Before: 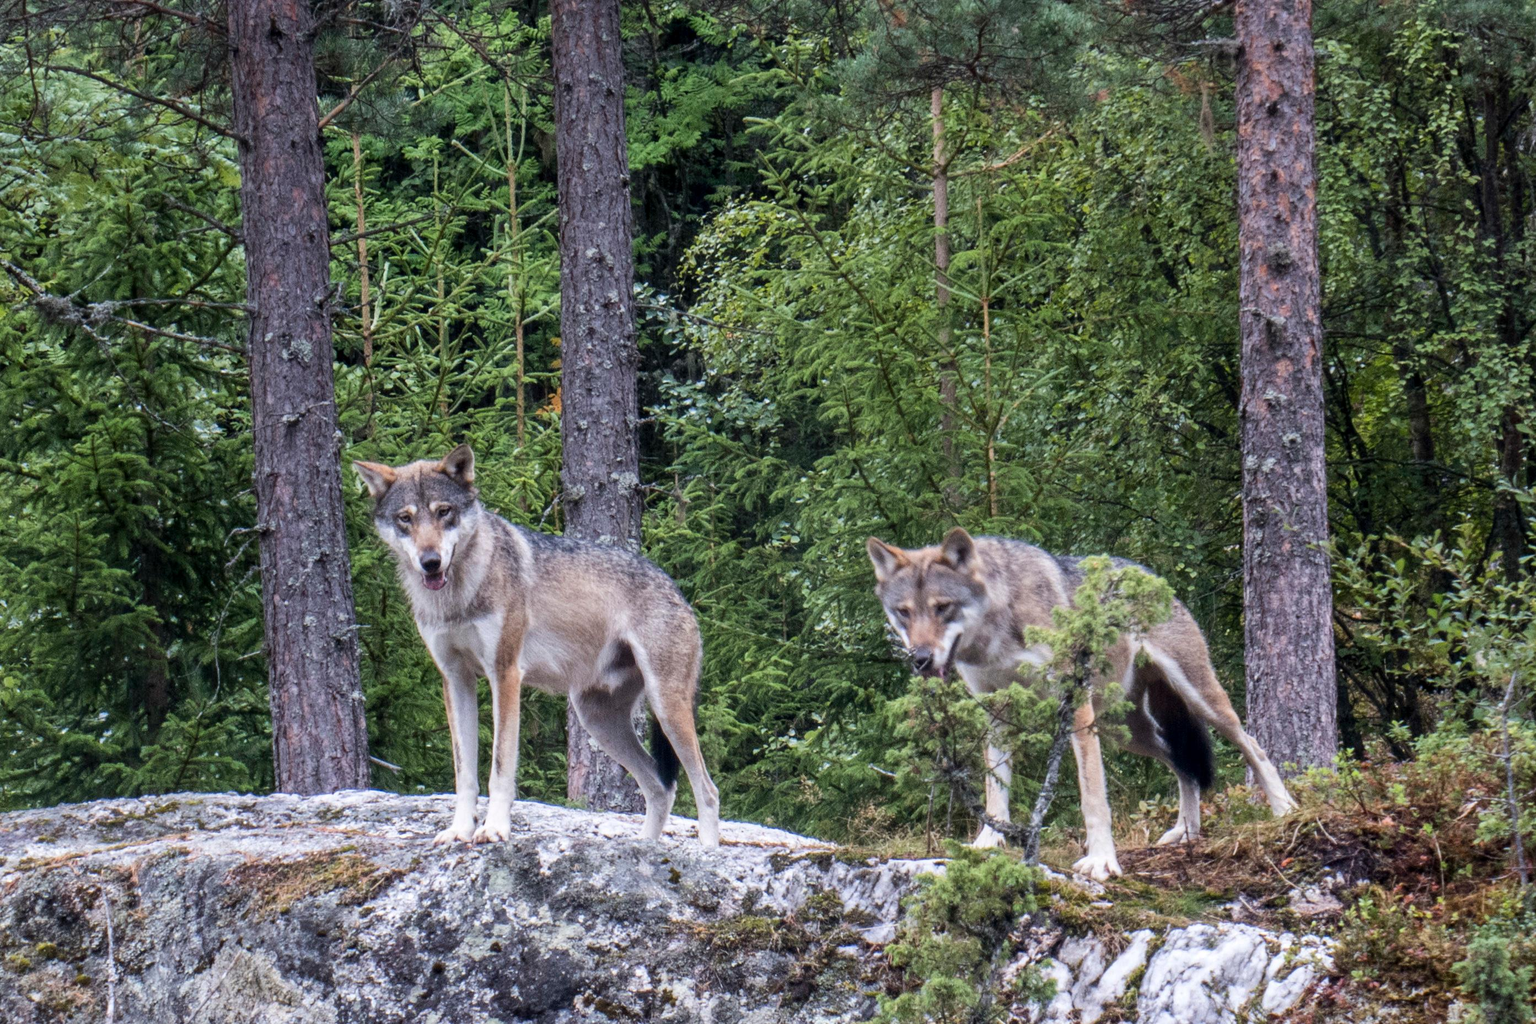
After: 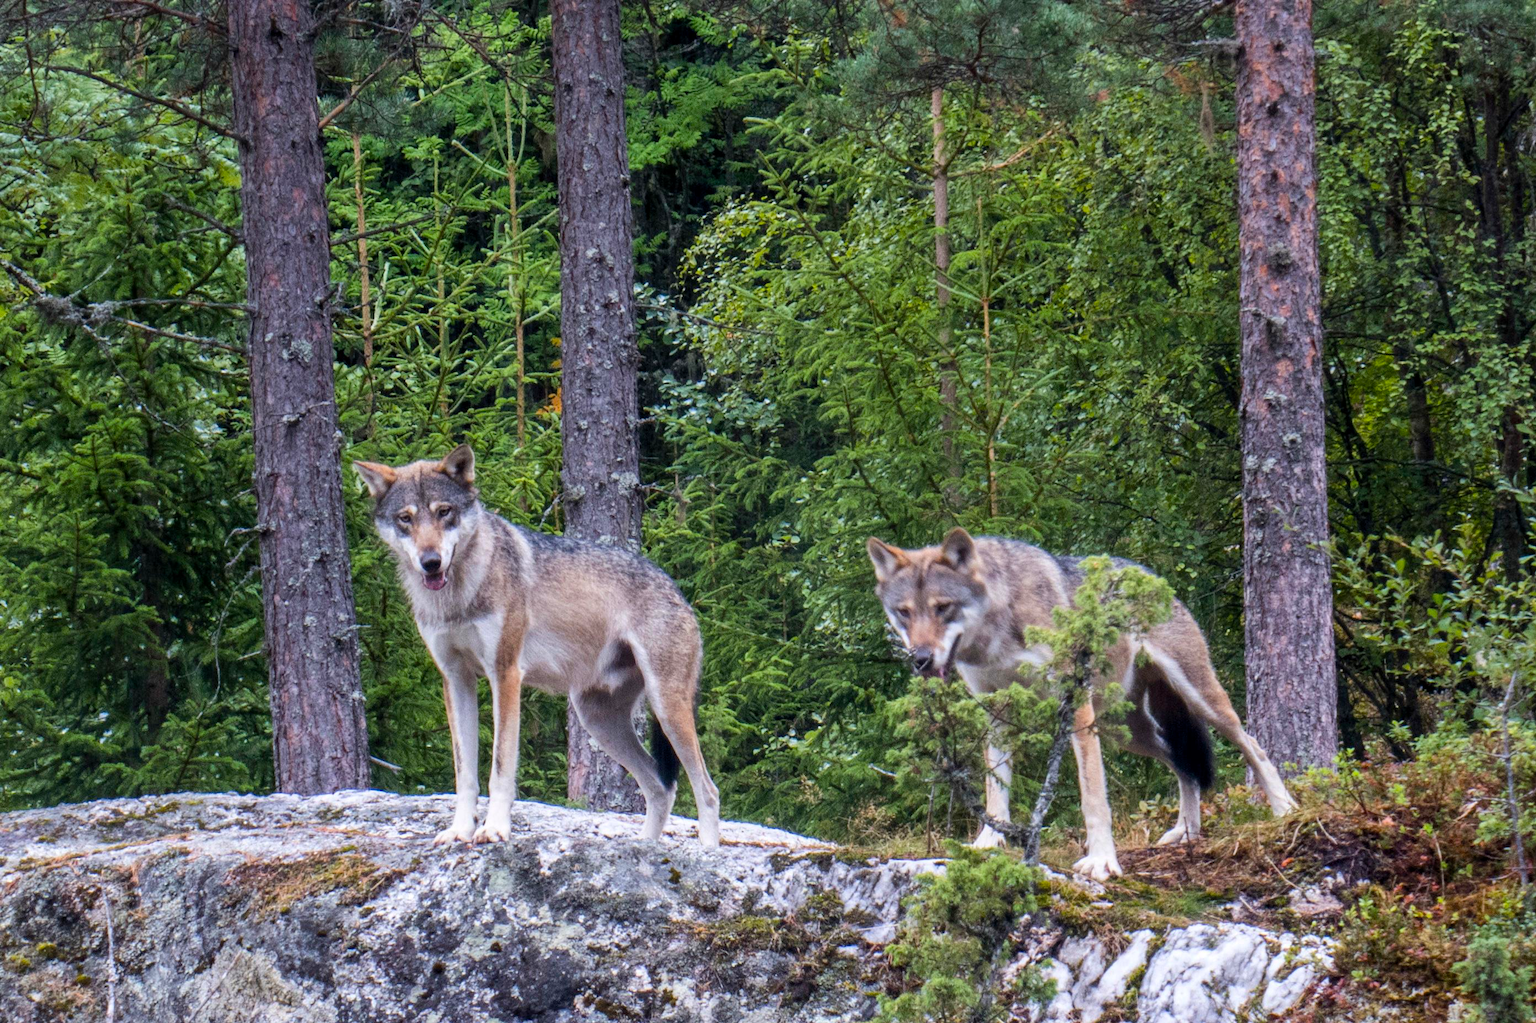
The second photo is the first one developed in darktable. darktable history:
color balance rgb: white fulcrum 0.074 EV, perceptual saturation grading › global saturation 30.804%
